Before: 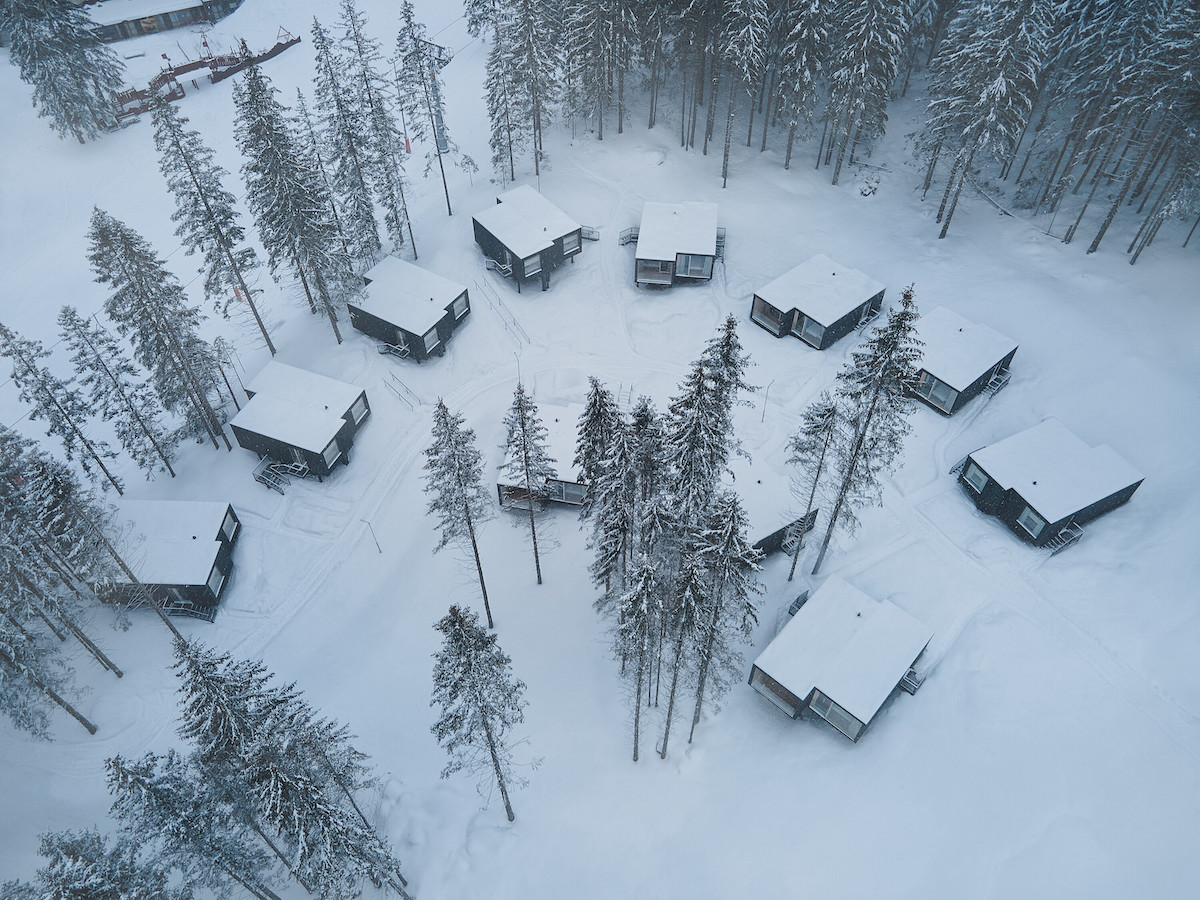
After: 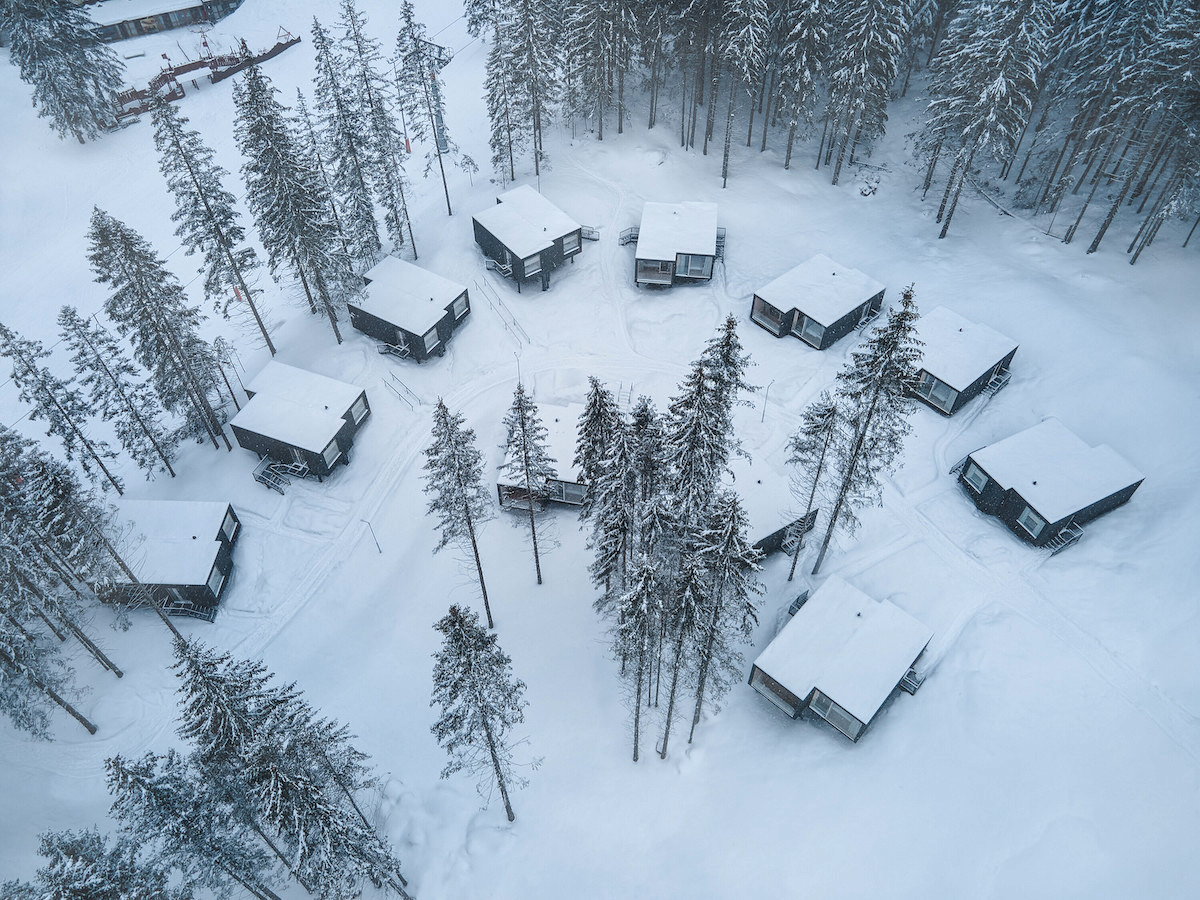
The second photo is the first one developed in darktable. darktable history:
levels: black 8.5%, levels [0, 0.474, 0.947]
local contrast: detail 130%
